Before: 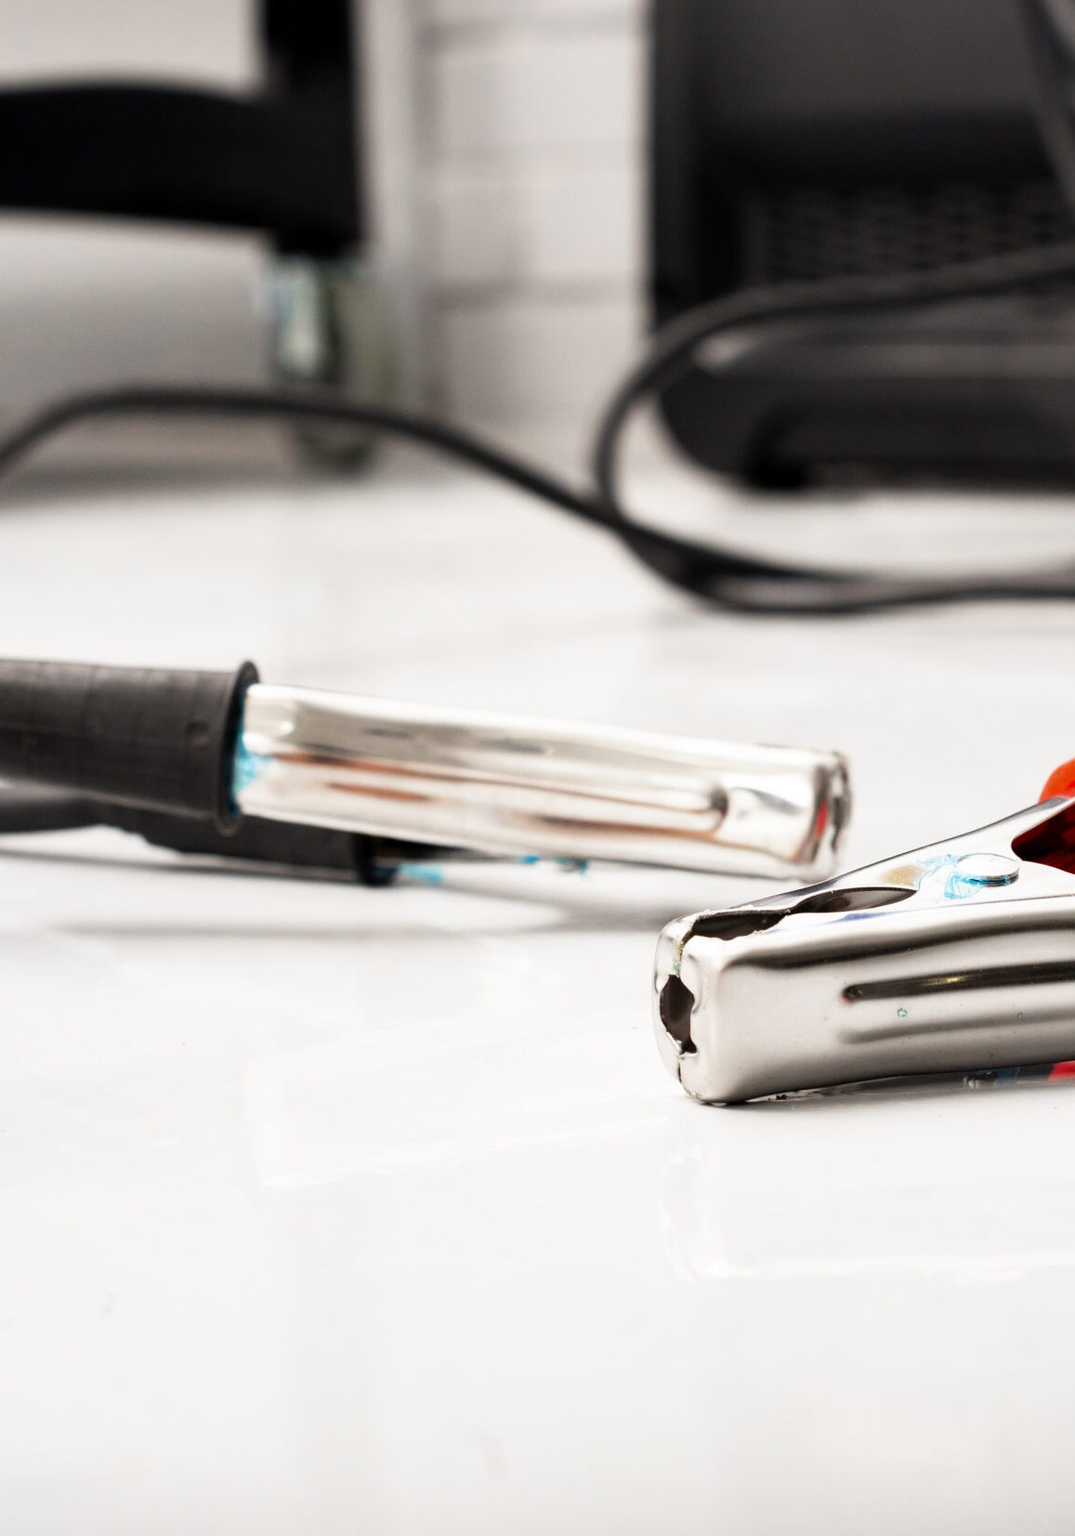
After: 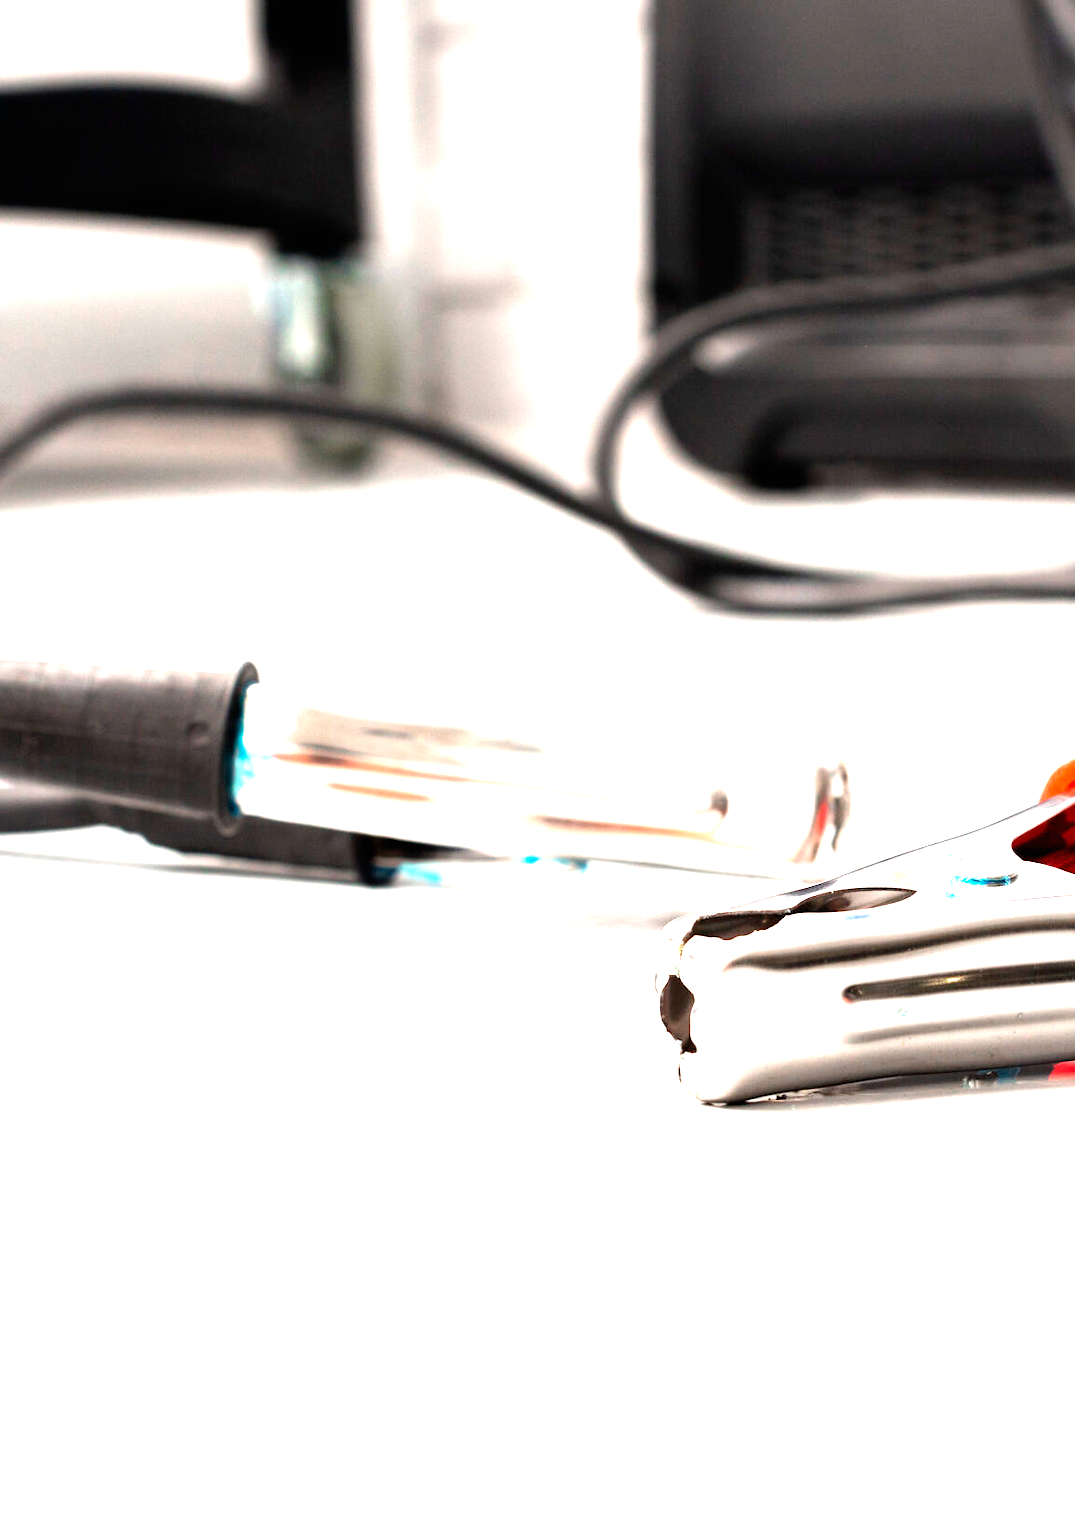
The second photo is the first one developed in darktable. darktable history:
exposure: black level correction 0, exposure 1.386 EV, compensate exposure bias true, compensate highlight preservation false
